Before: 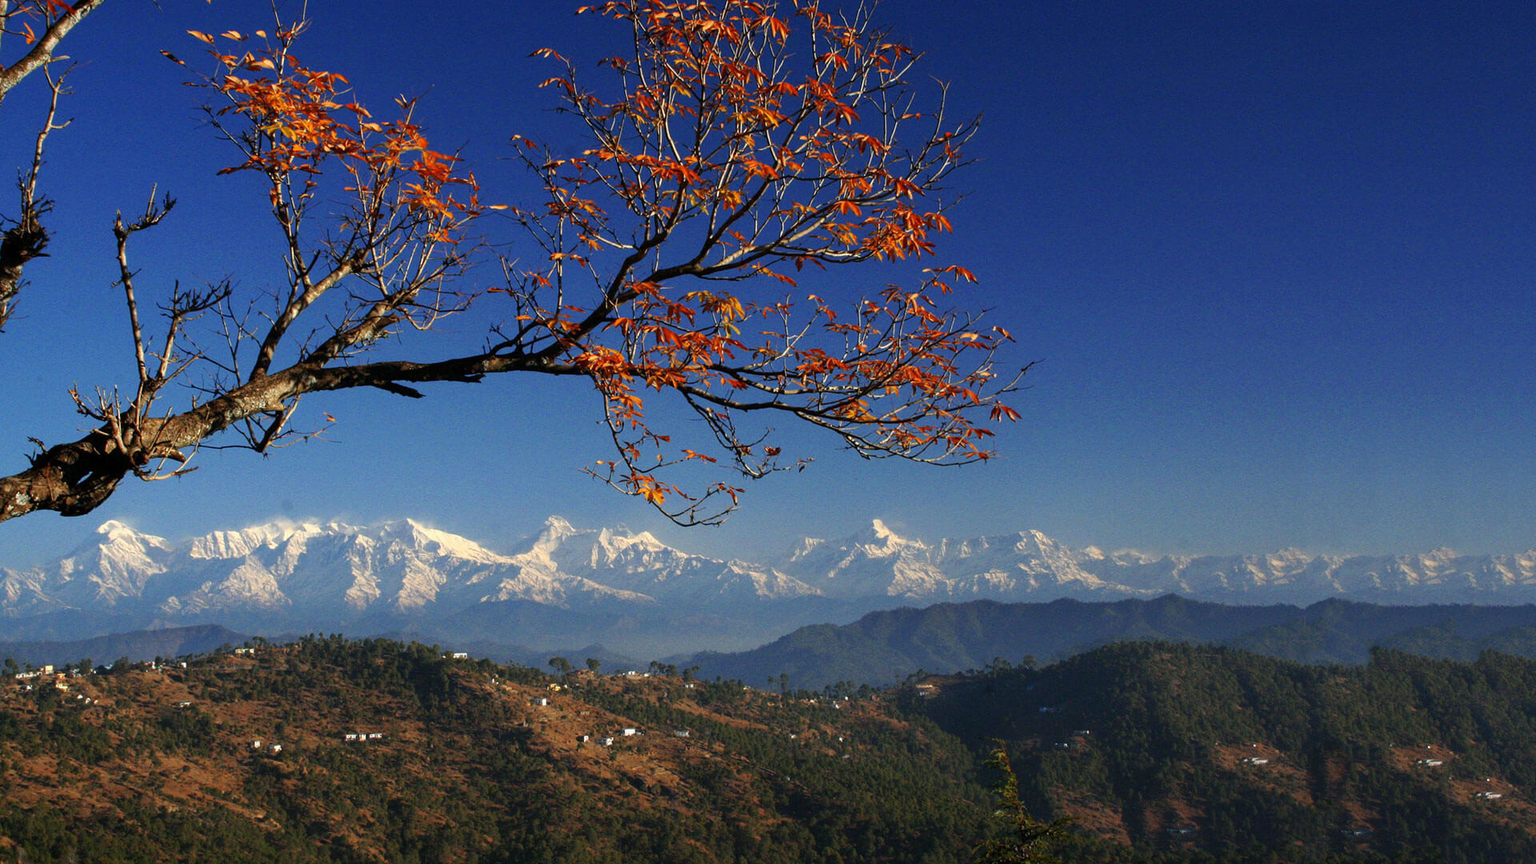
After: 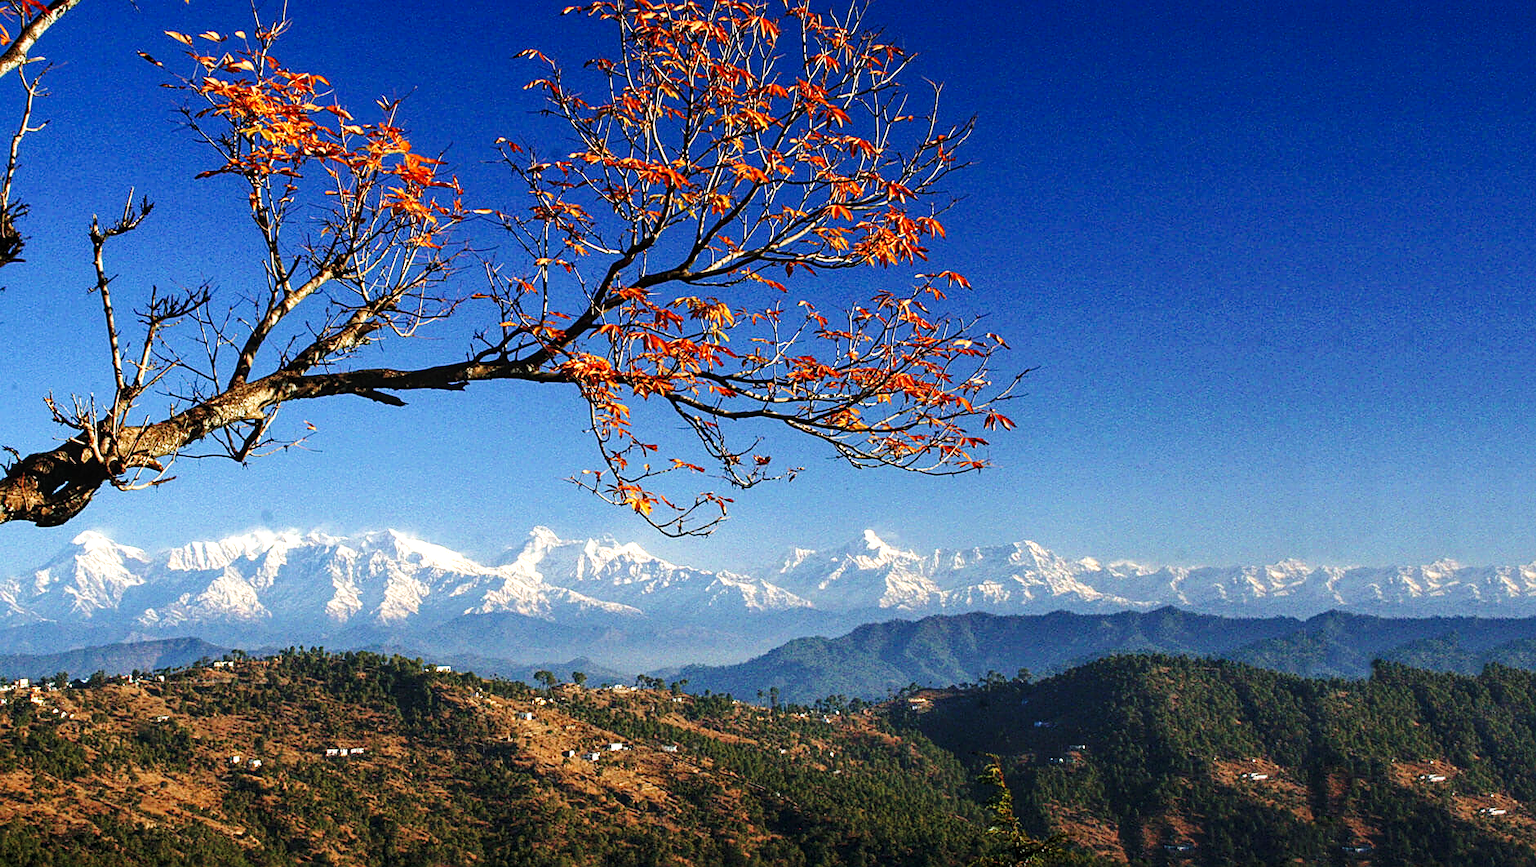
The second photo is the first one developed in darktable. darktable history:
exposure: compensate exposure bias true, compensate highlight preservation false
crop: left 1.68%, right 0.281%, bottom 1.549%
sharpen: on, module defaults
local contrast: highlights 98%, shadows 87%, detail 160%, midtone range 0.2
shadows and highlights: shadows -8.48, white point adjustment 1.49, highlights 10.29
velvia: on, module defaults
base curve: curves: ch0 [(0, 0) (0.028, 0.03) (0.121, 0.232) (0.46, 0.748) (0.859, 0.968) (1, 1)], preserve colors none
